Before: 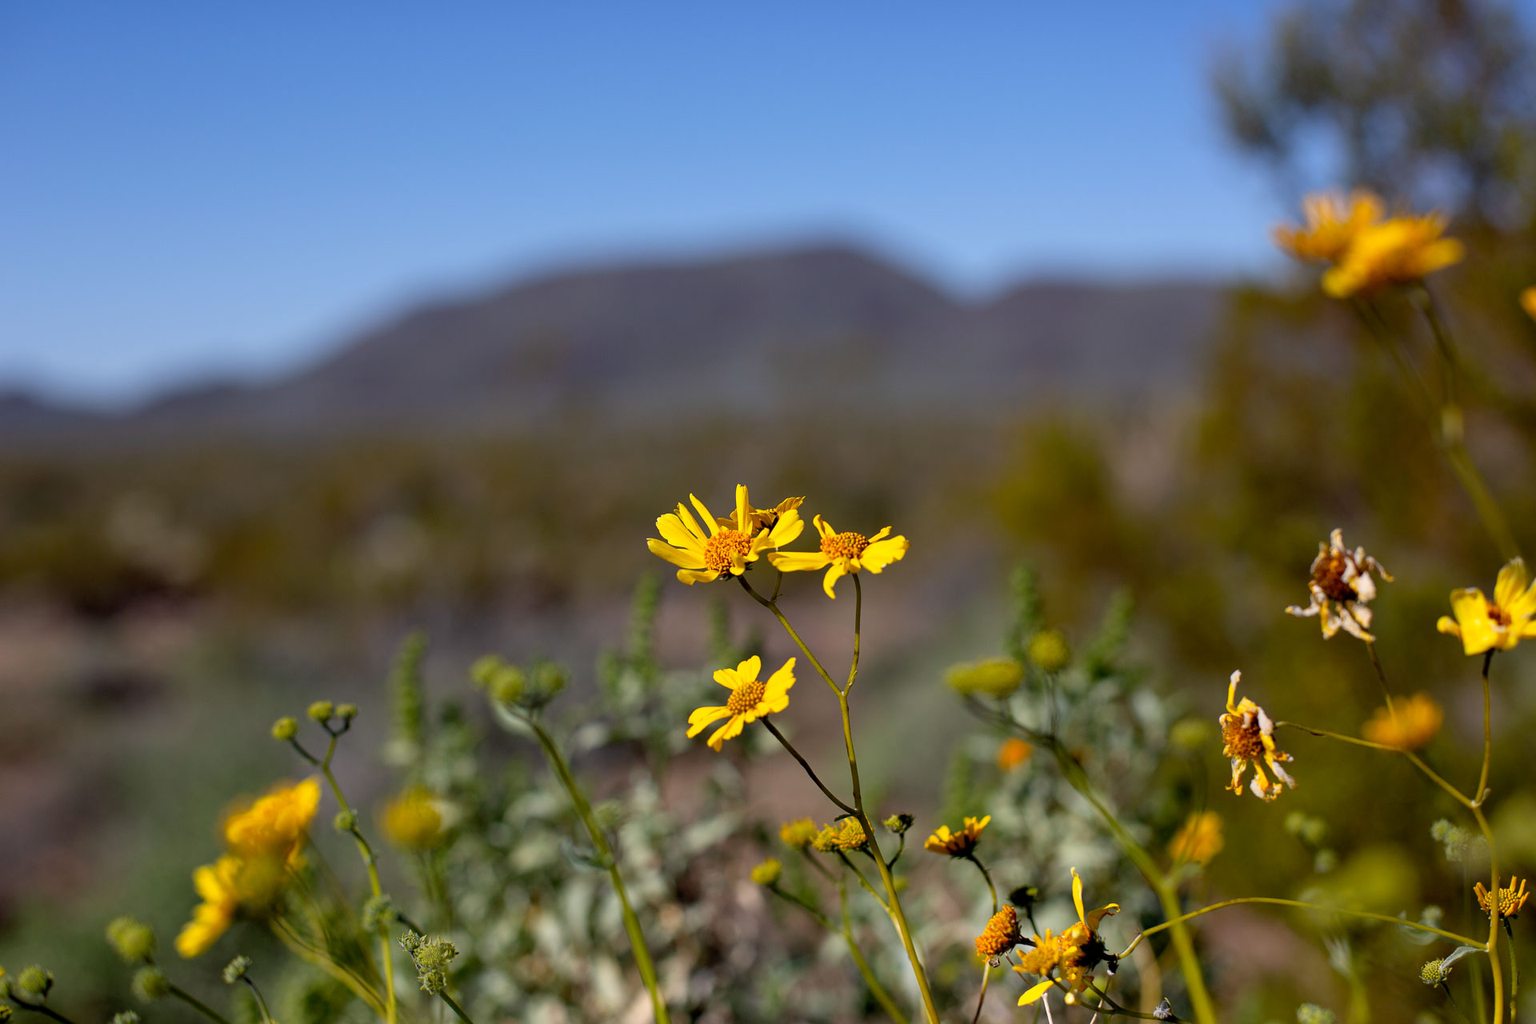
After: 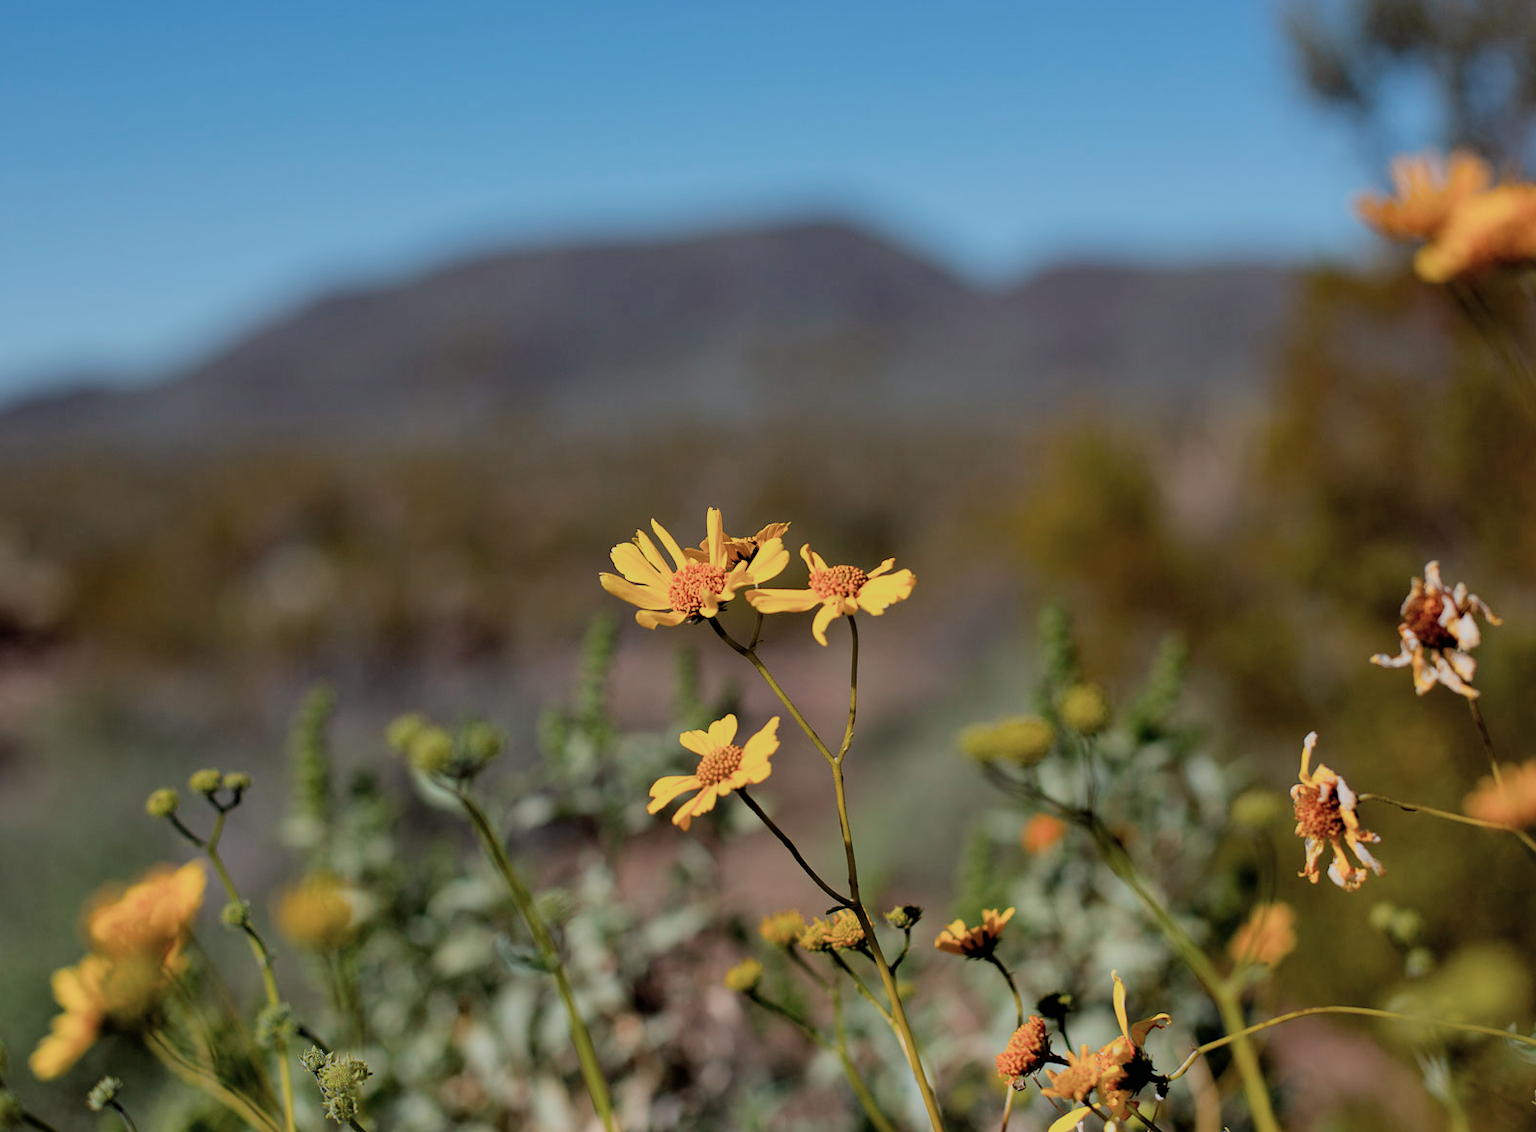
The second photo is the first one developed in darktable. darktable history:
crop: left 9.807%, top 6.259%, right 7.334%, bottom 2.177%
shadows and highlights: shadows 29.61, highlights -30.47, low approximation 0.01, soften with gaussian
filmic rgb: black relative exposure -7.65 EV, white relative exposure 4.56 EV, hardness 3.61
white balance: red 1.123, blue 0.83
color correction: highlights a* -9.35, highlights b* -23.15
